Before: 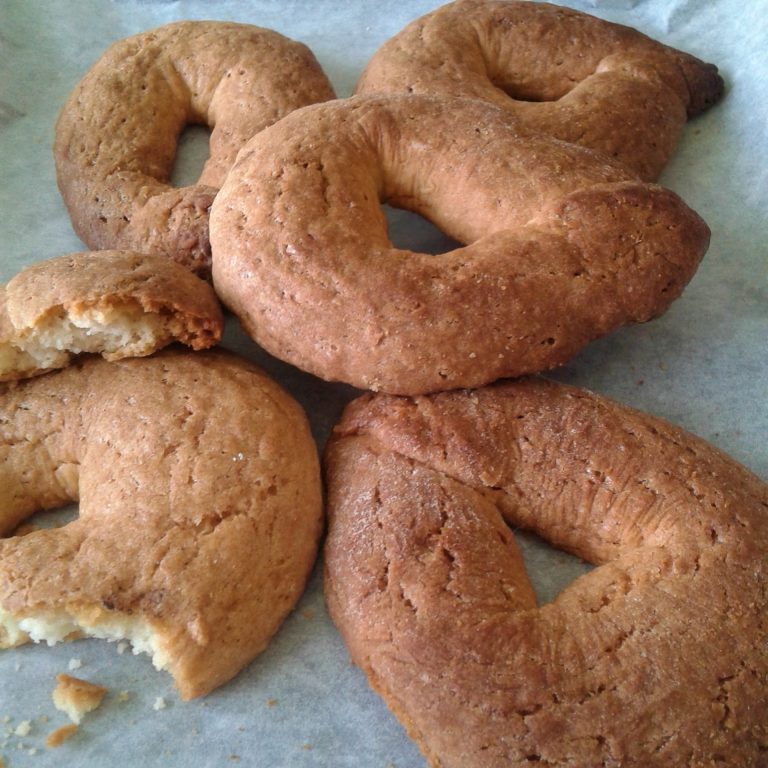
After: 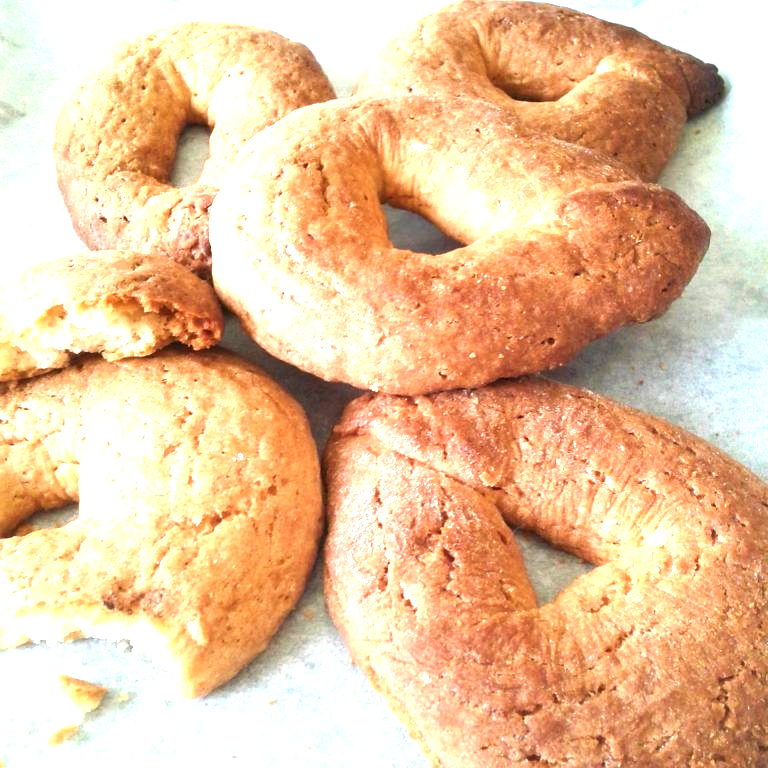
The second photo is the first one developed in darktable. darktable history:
exposure: exposure 2.003 EV, compensate highlight preservation false
shadows and highlights: shadows 4.1, highlights -17.6, soften with gaussian
